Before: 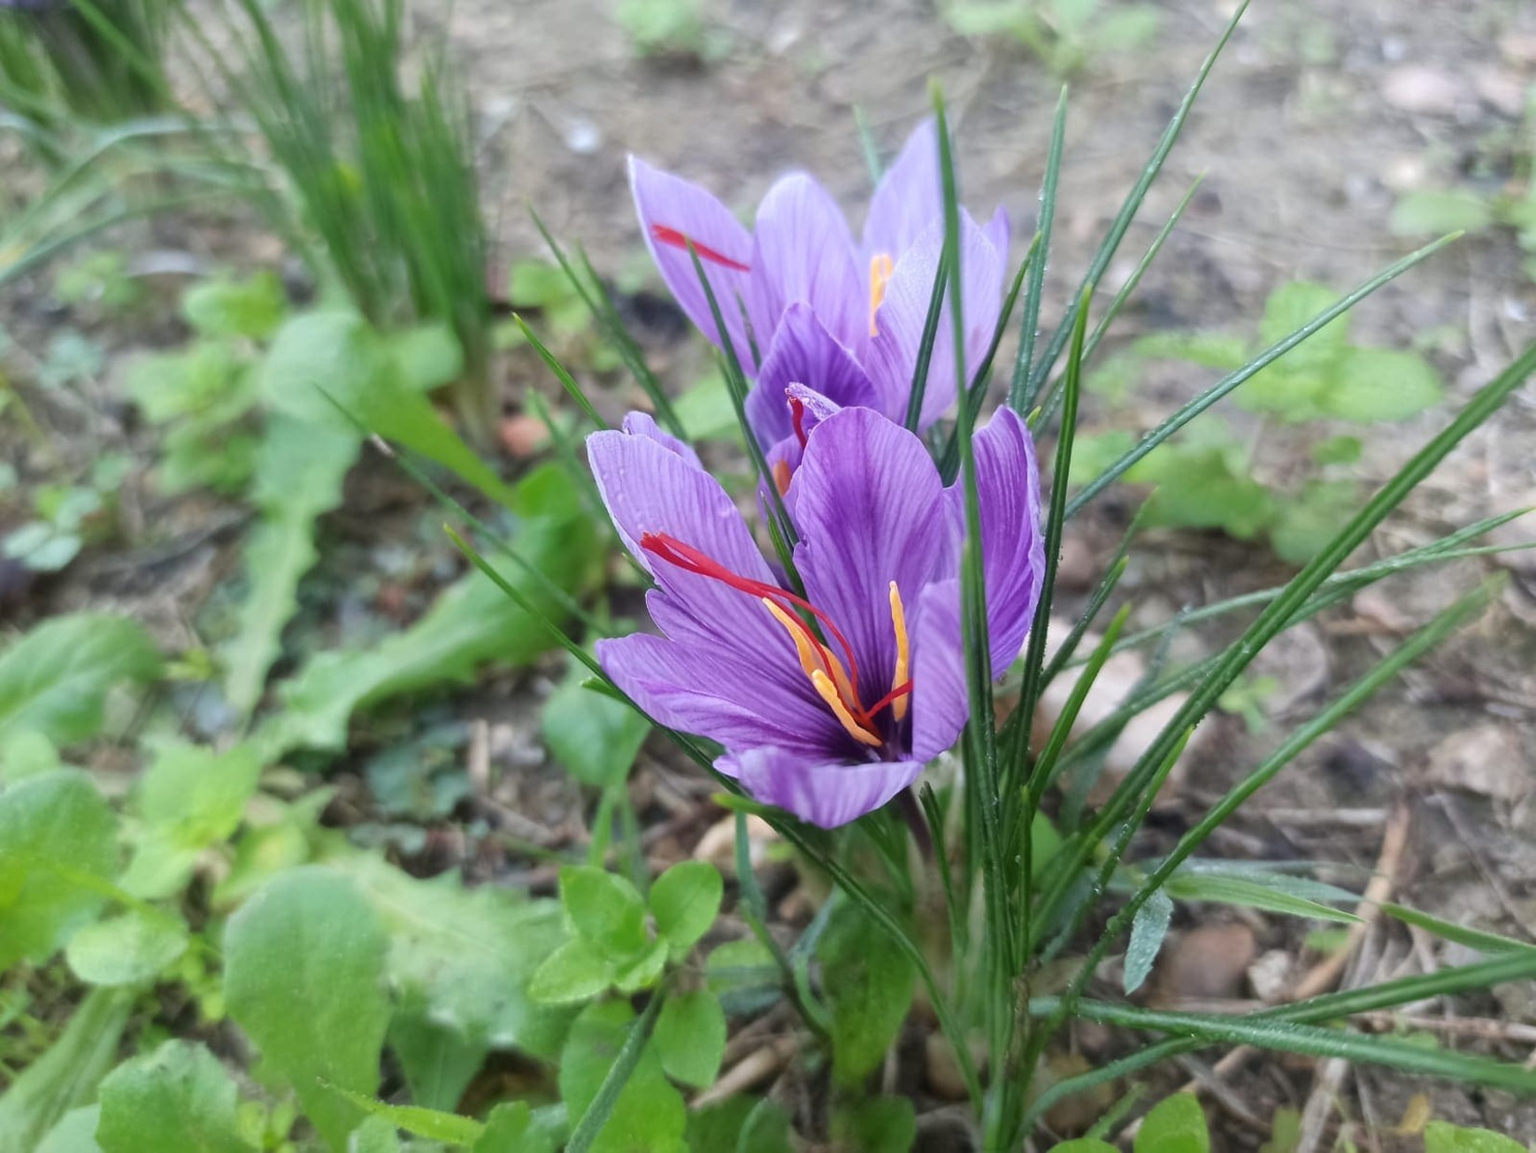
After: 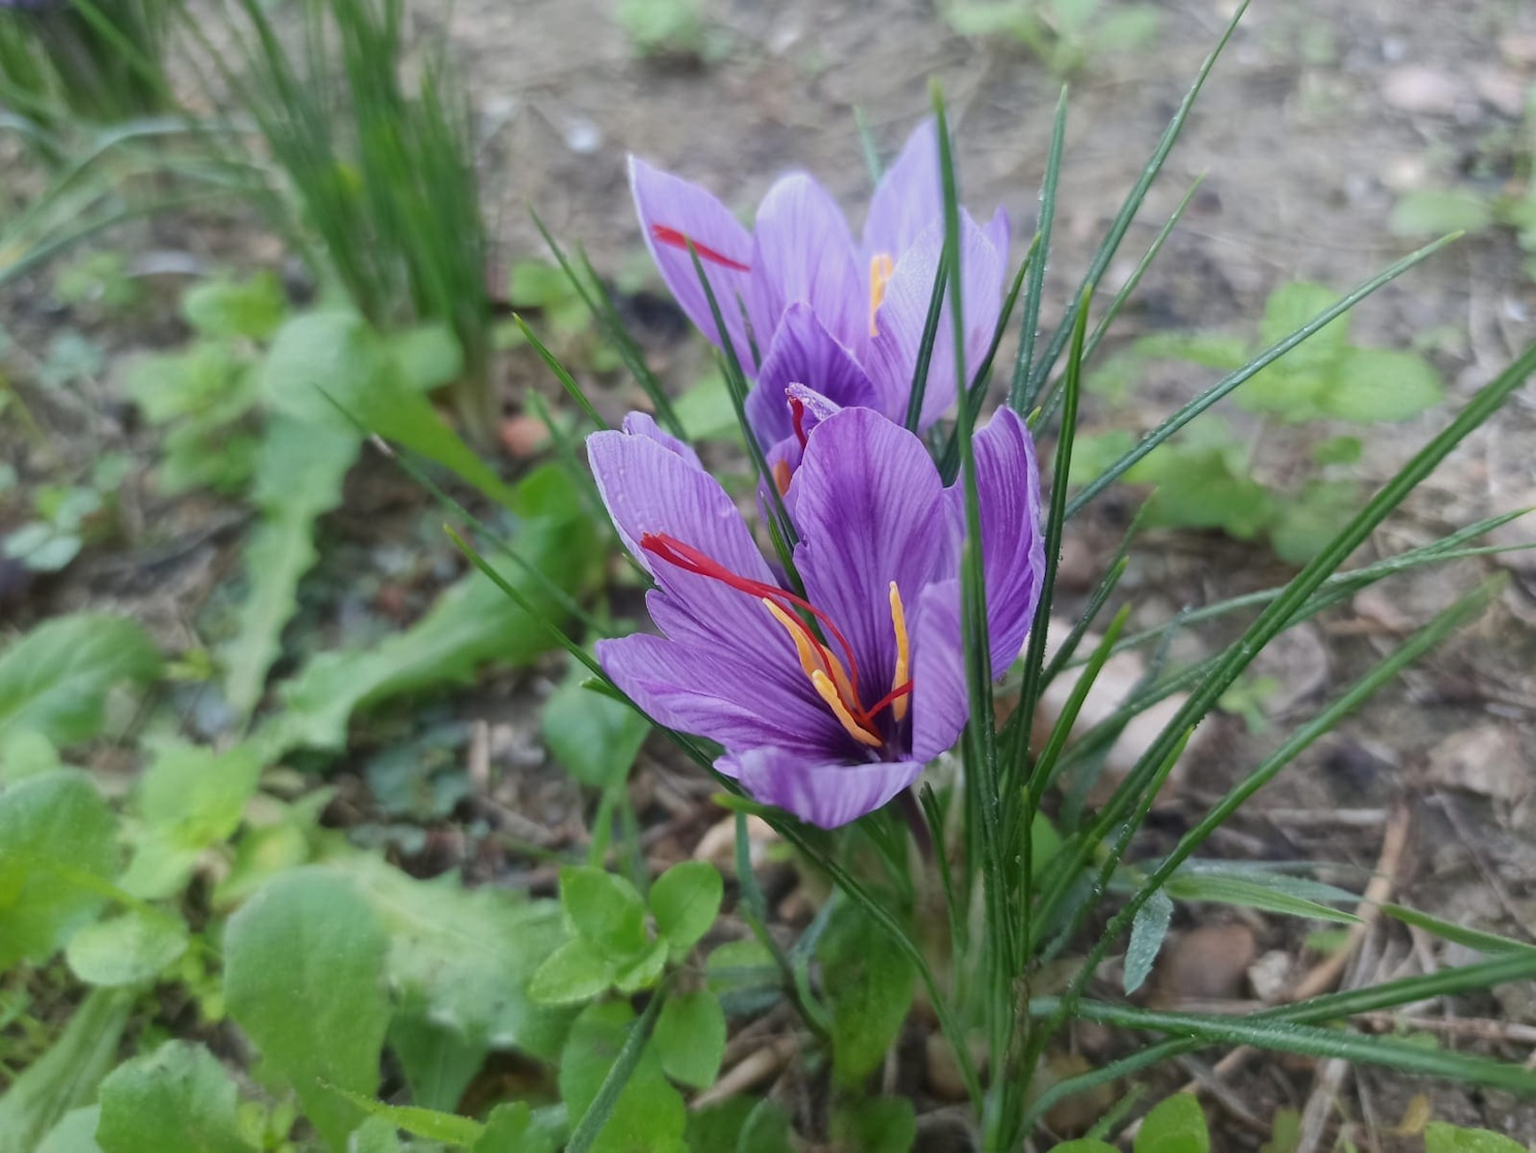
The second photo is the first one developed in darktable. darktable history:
tone equalizer: -8 EV 0.234 EV, -7 EV 0.421 EV, -6 EV 0.42 EV, -5 EV 0.252 EV, -3 EV -0.251 EV, -2 EV -0.402 EV, -1 EV -0.412 EV, +0 EV -0.274 EV
